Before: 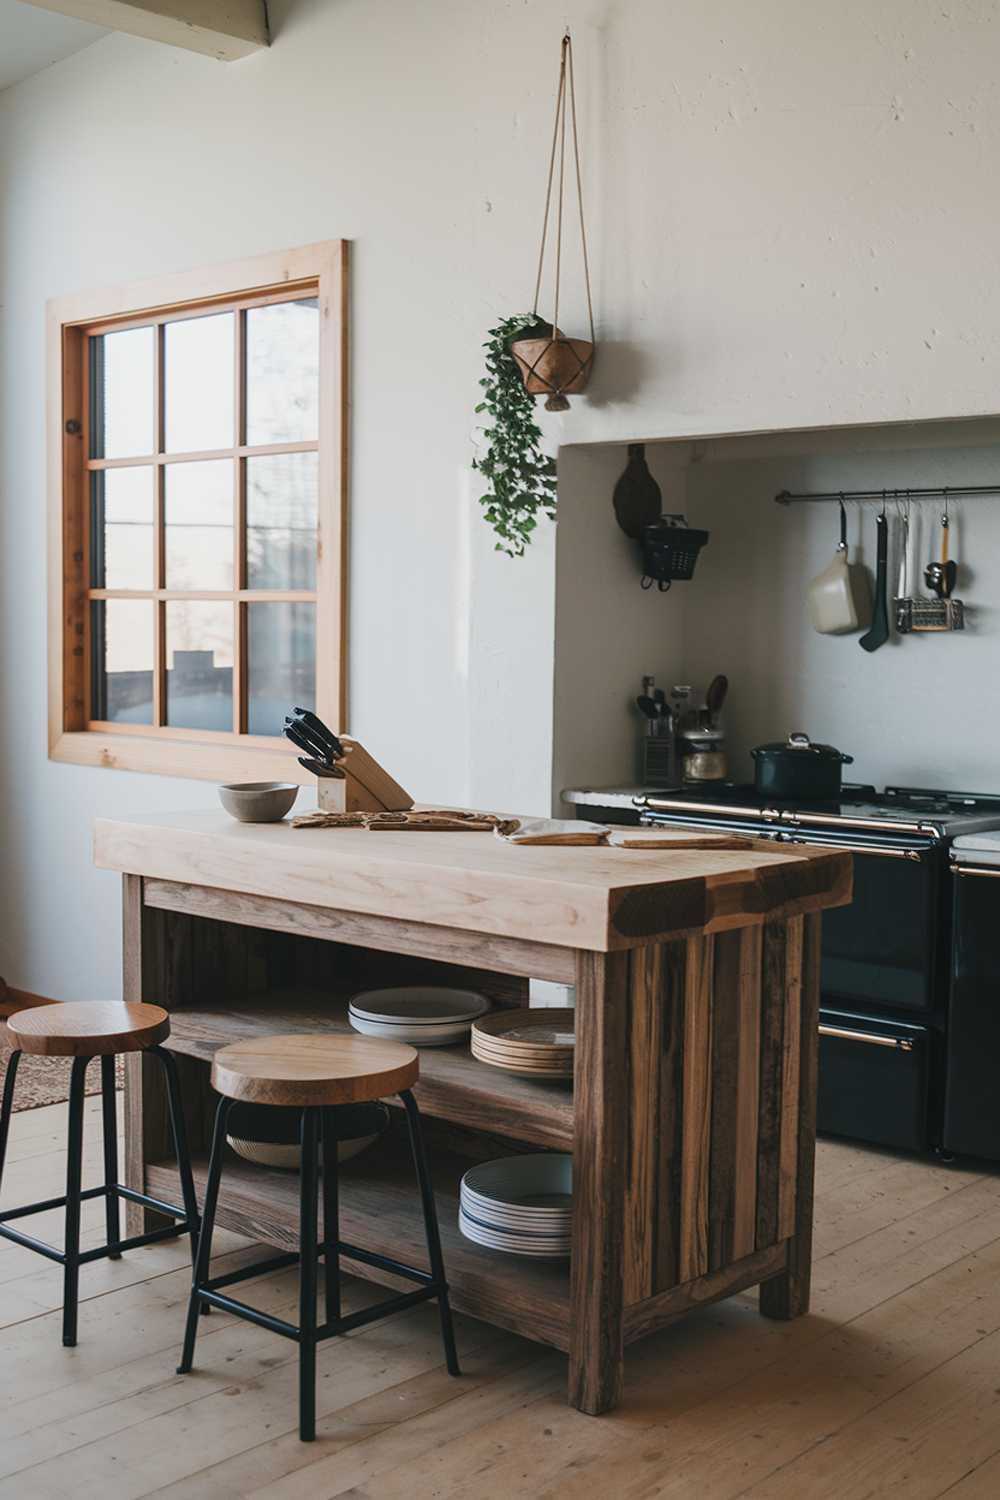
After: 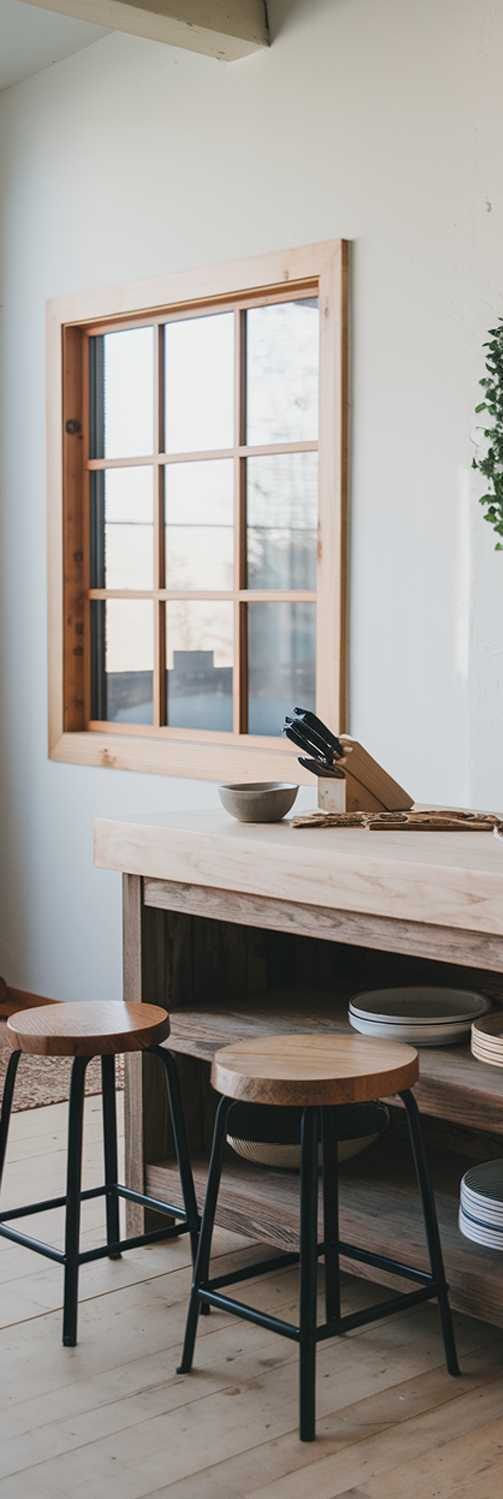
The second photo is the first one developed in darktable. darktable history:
crop and rotate: left 0.022%, top 0%, right 49.612%
